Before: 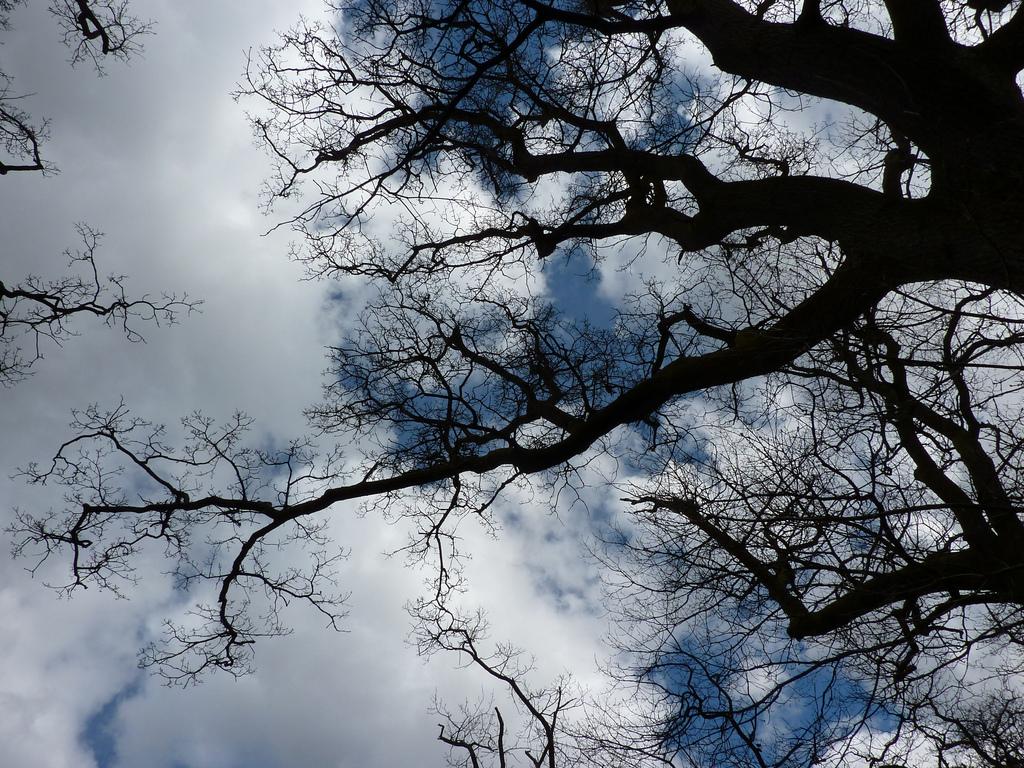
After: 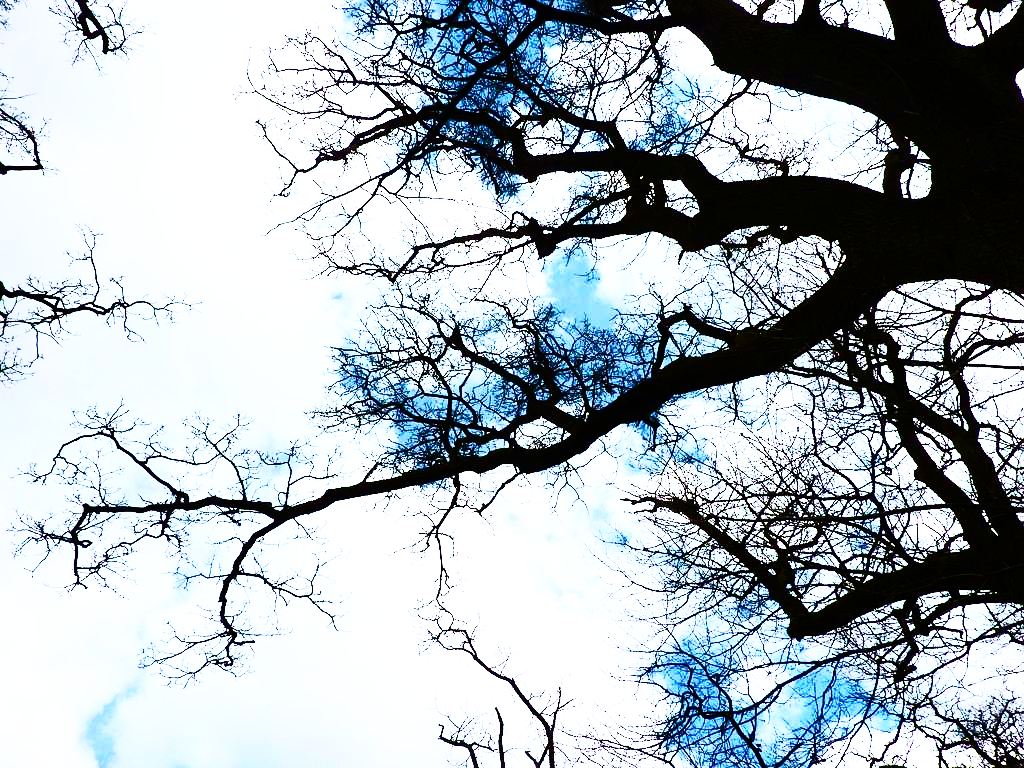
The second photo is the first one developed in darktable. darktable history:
tone equalizer: on, module defaults
sharpen: amount 0.2
velvia: strength 67.07%, mid-tones bias 0.972
contrast brightness saturation: contrast 0.4, brightness 0.1, saturation 0.21
exposure: exposure 0.74 EV, compensate highlight preservation false
base curve: curves: ch0 [(0, 0) (0.007, 0.004) (0.027, 0.03) (0.046, 0.07) (0.207, 0.54) (0.442, 0.872) (0.673, 0.972) (1, 1)], preserve colors none
